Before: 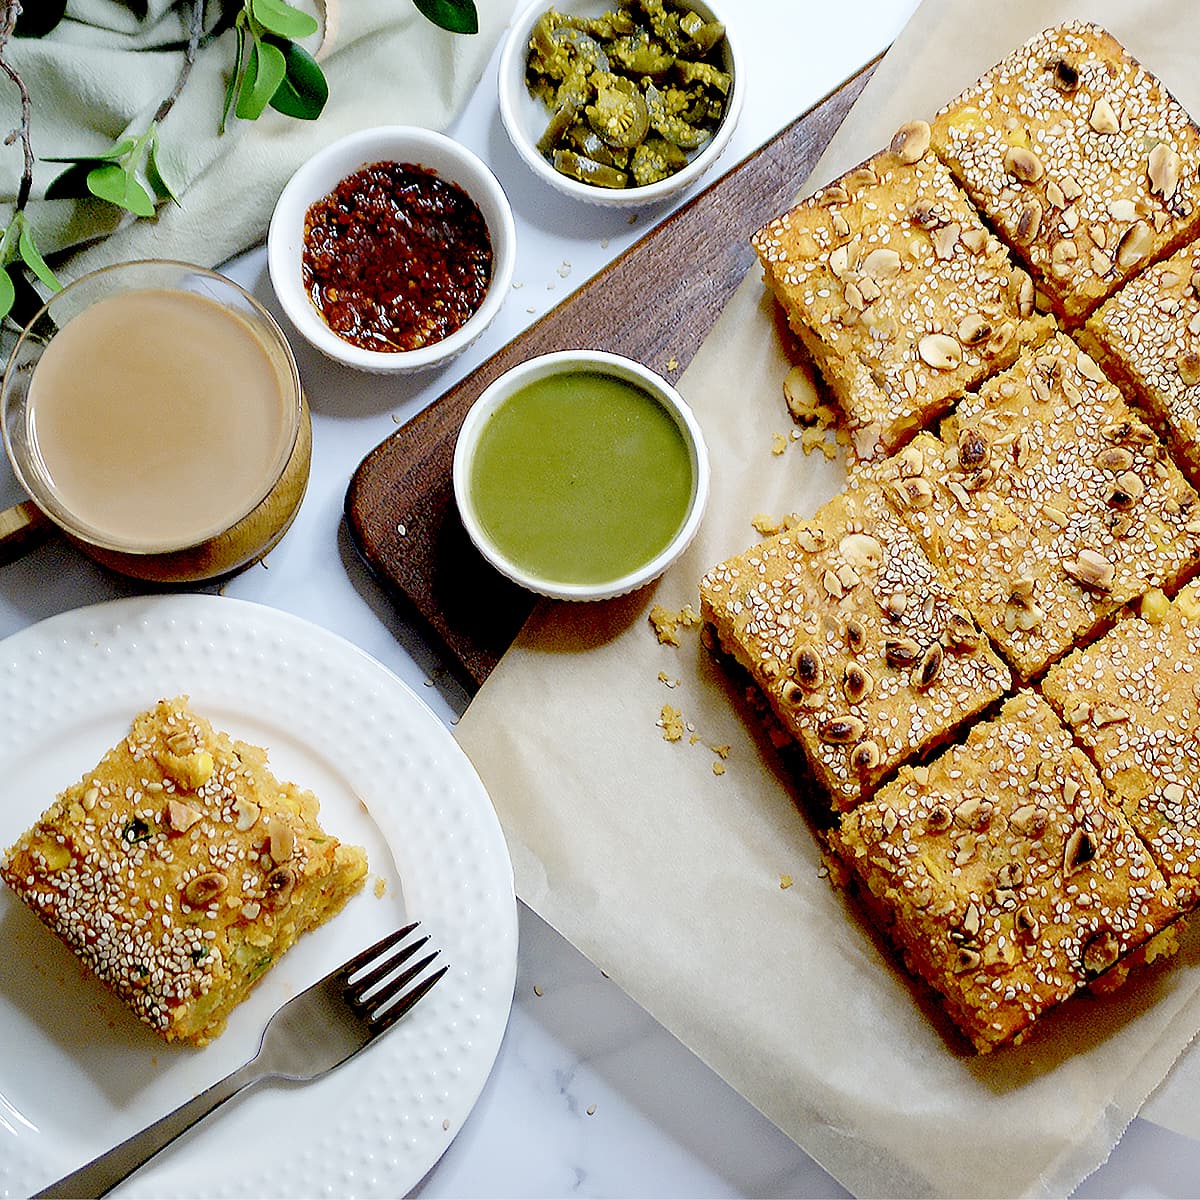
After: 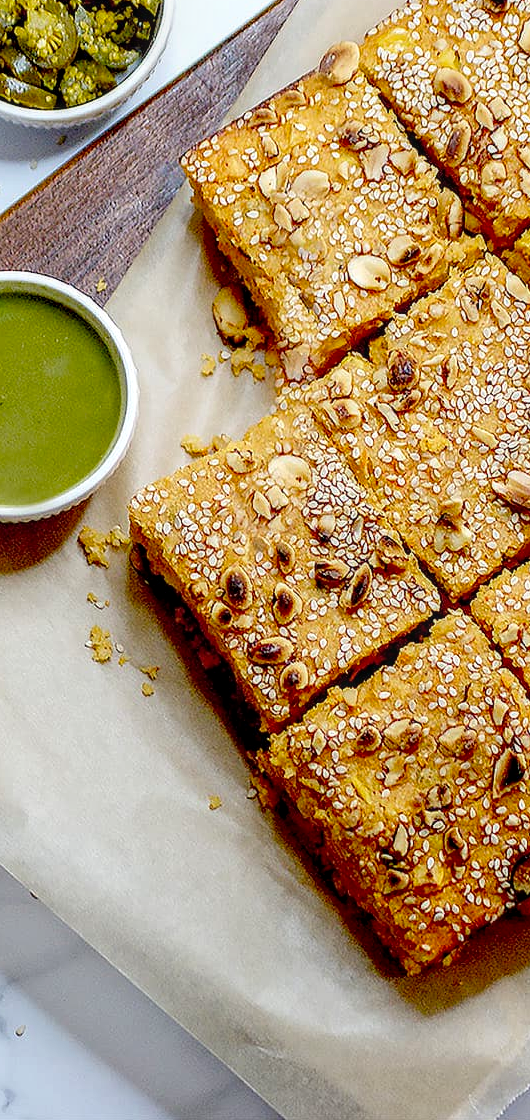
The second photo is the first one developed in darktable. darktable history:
crop: left 47.628%, top 6.643%, right 7.874%
local contrast: highlights 25%, detail 130%
